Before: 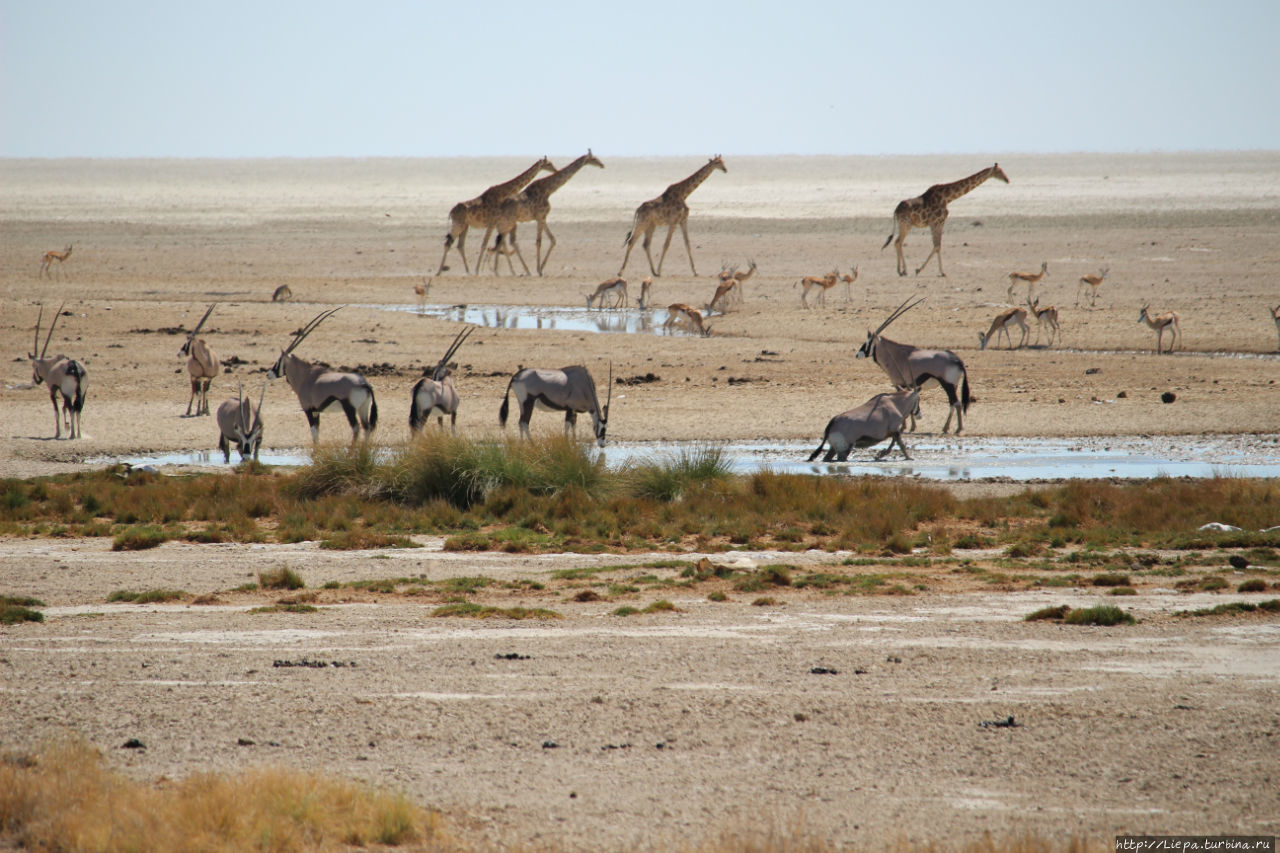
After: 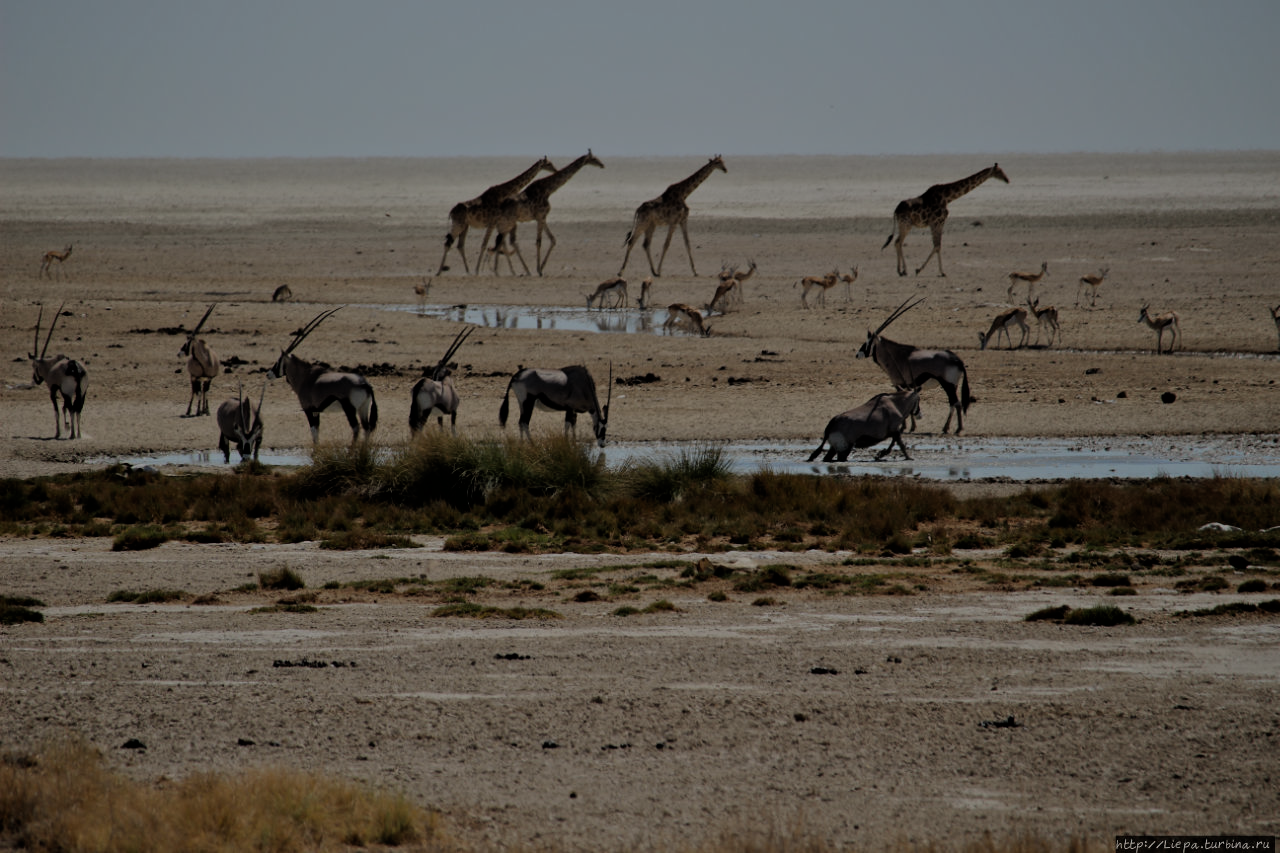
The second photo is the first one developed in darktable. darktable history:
tone equalizer: -8 EV 0.983 EV, -7 EV 1.02 EV, -6 EV 1.04 EV, -5 EV 0.996 EV, -4 EV 1.01 EV, -3 EV 0.751 EV, -2 EV 0.522 EV, -1 EV 0.272 EV
filmic rgb: black relative exposure -5.14 EV, white relative exposure 3.96 EV, hardness 2.89, contrast 1.297, highlights saturation mix -11.38%
exposure: exposure -2.345 EV, compensate exposure bias true, compensate highlight preservation false
